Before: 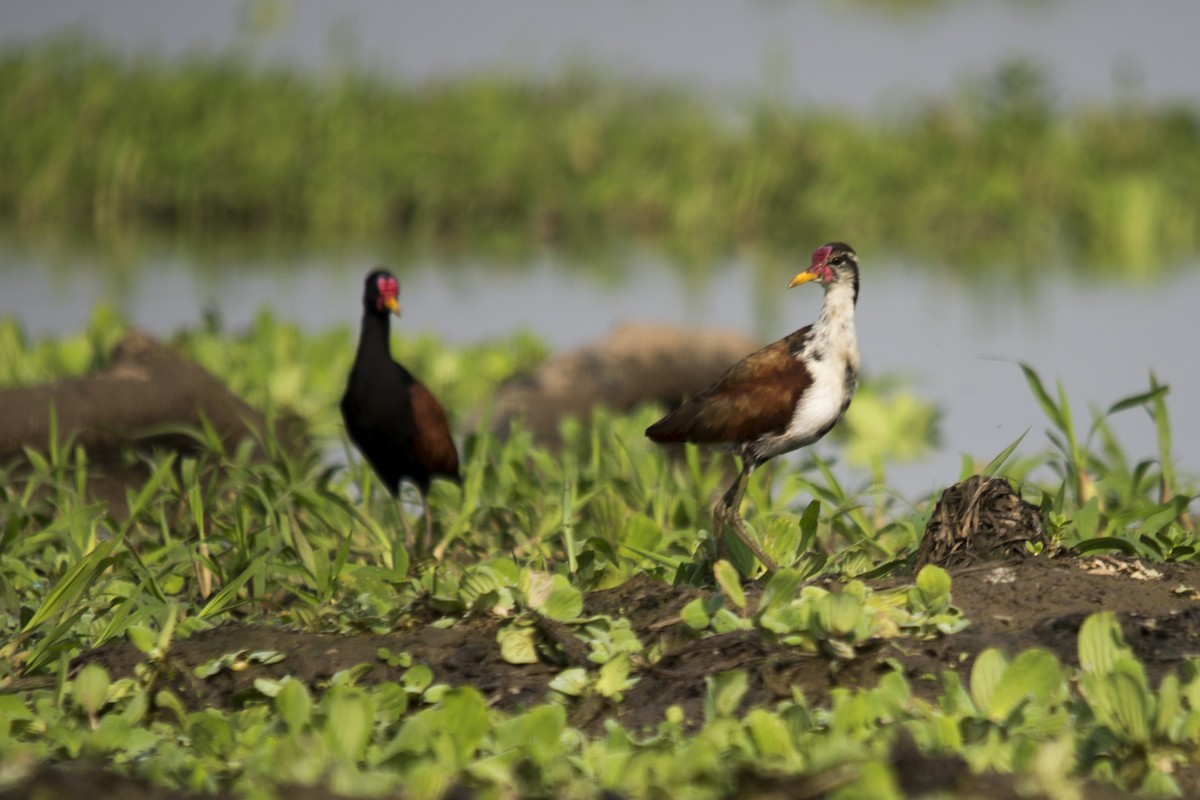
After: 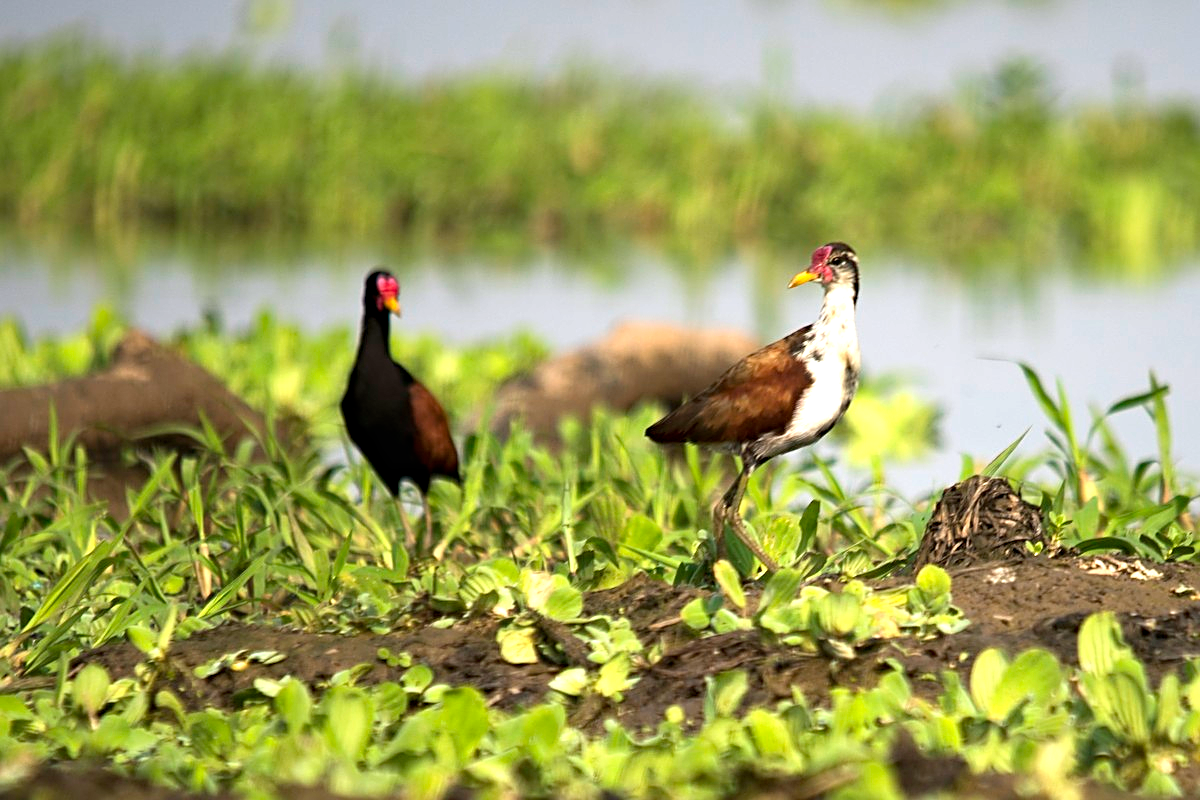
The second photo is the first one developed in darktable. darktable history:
exposure: black level correction 0, exposure 1 EV, compensate exposure bias true, compensate highlight preservation false
sharpen: on, module defaults
haze removal: compatibility mode true, adaptive false
